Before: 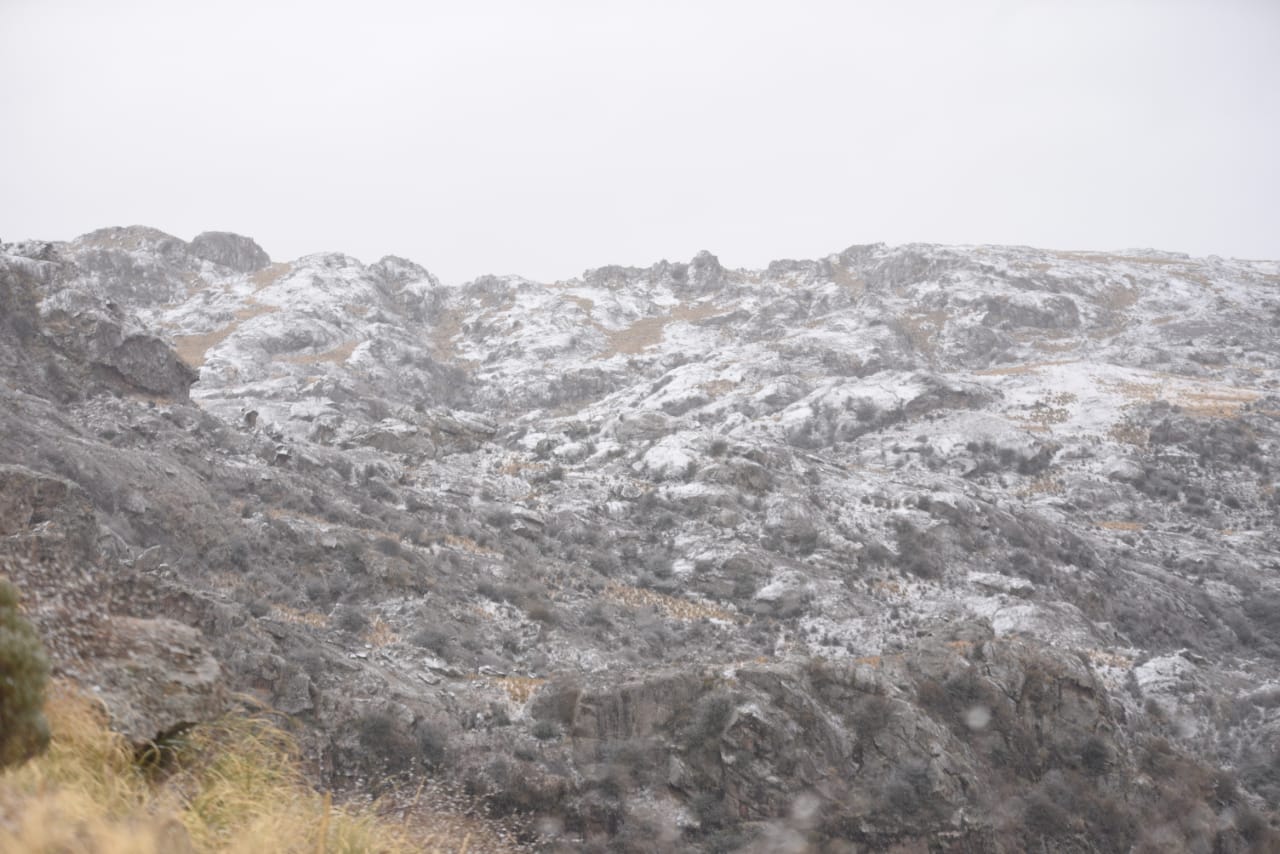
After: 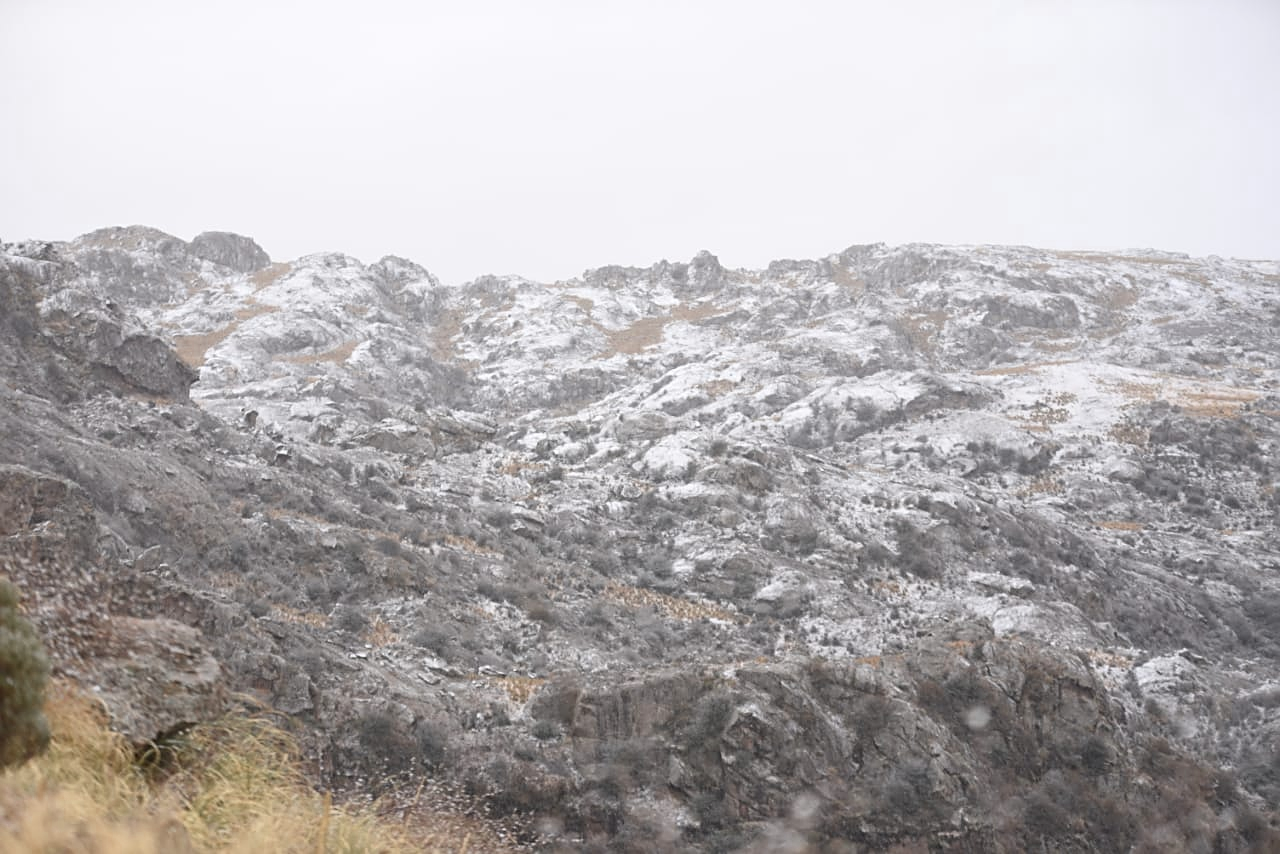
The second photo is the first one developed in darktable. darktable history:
color zones: curves: ch0 [(0, 0.5) (0.125, 0.4) (0.25, 0.5) (0.375, 0.4) (0.5, 0.4) (0.625, 0.6) (0.75, 0.6) (0.875, 0.5)]; ch1 [(0, 0.35) (0.125, 0.45) (0.25, 0.35) (0.375, 0.35) (0.5, 0.35) (0.625, 0.35) (0.75, 0.45) (0.875, 0.35)]; ch2 [(0, 0.6) (0.125, 0.5) (0.25, 0.5) (0.375, 0.6) (0.5, 0.6) (0.625, 0.5) (0.75, 0.5) (0.875, 0.5)]
contrast brightness saturation: contrast 0.095, saturation 0.276
sharpen: amount 0.494
